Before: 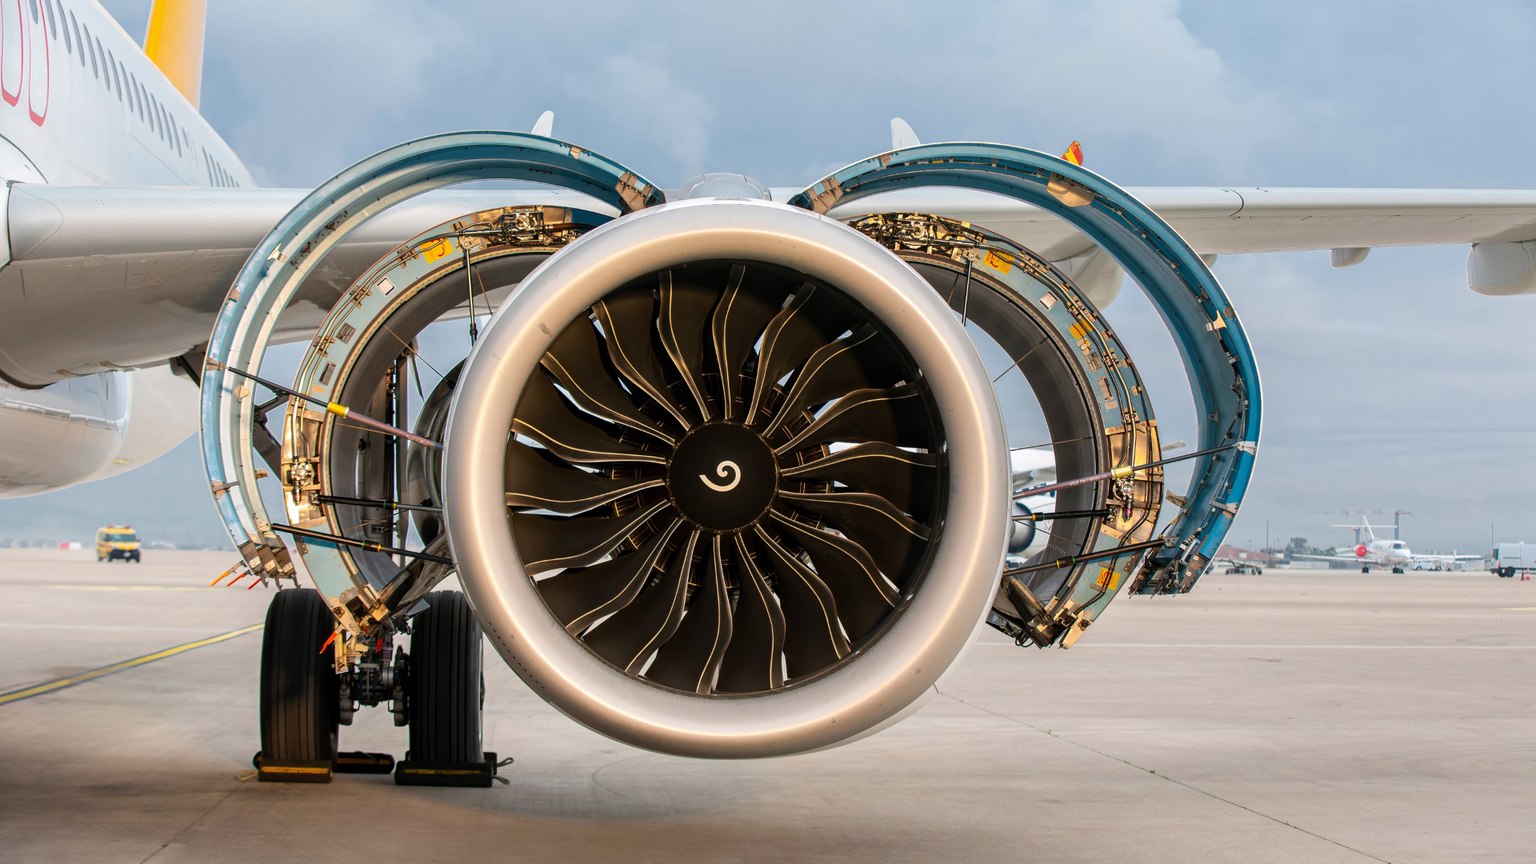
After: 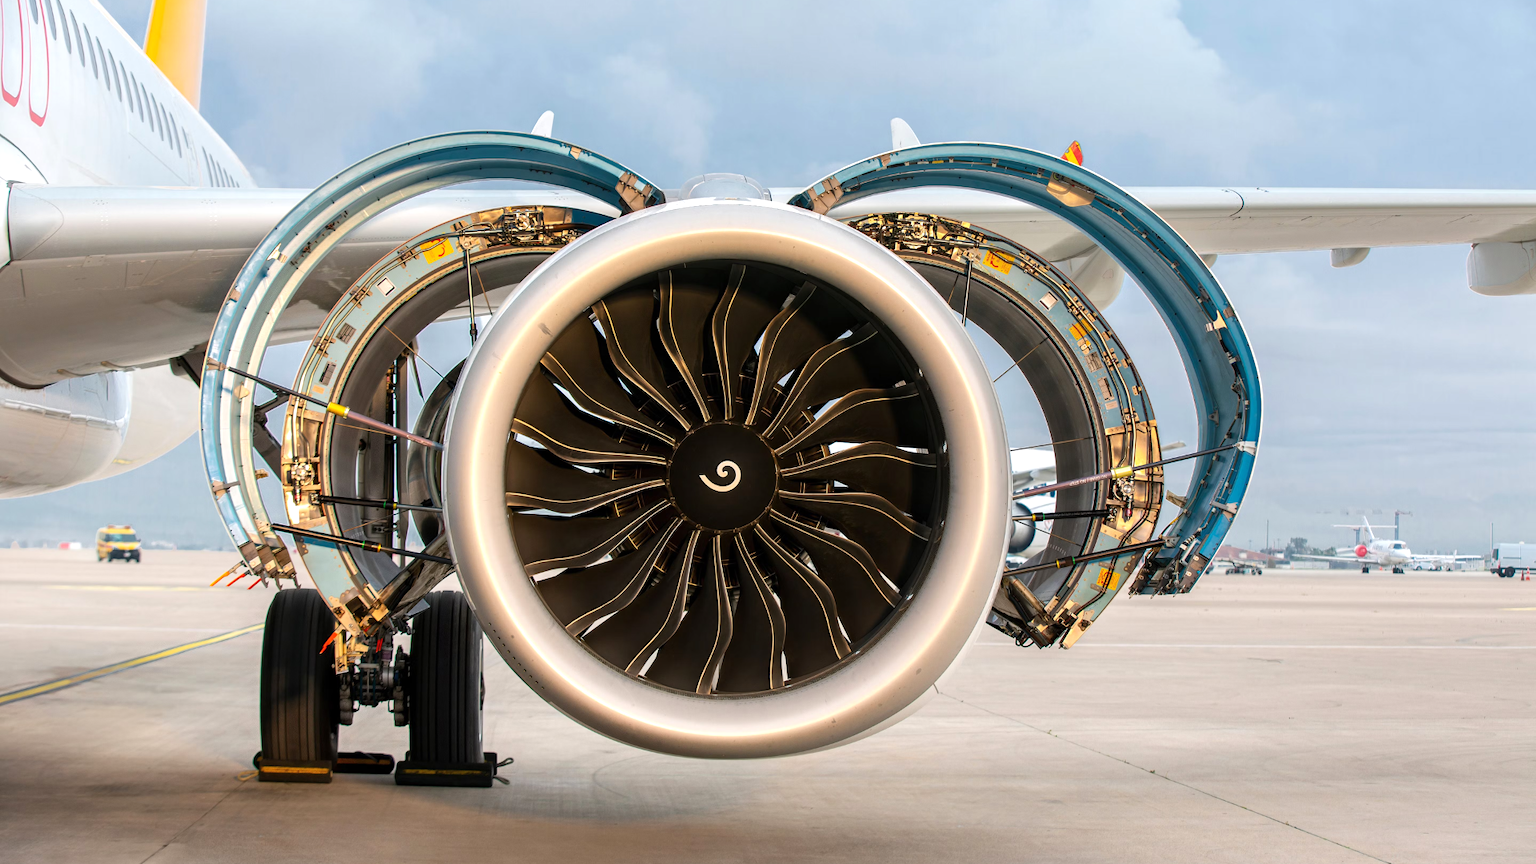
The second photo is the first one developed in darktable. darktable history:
exposure: exposure 0.294 EV, compensate highlight preservation false
